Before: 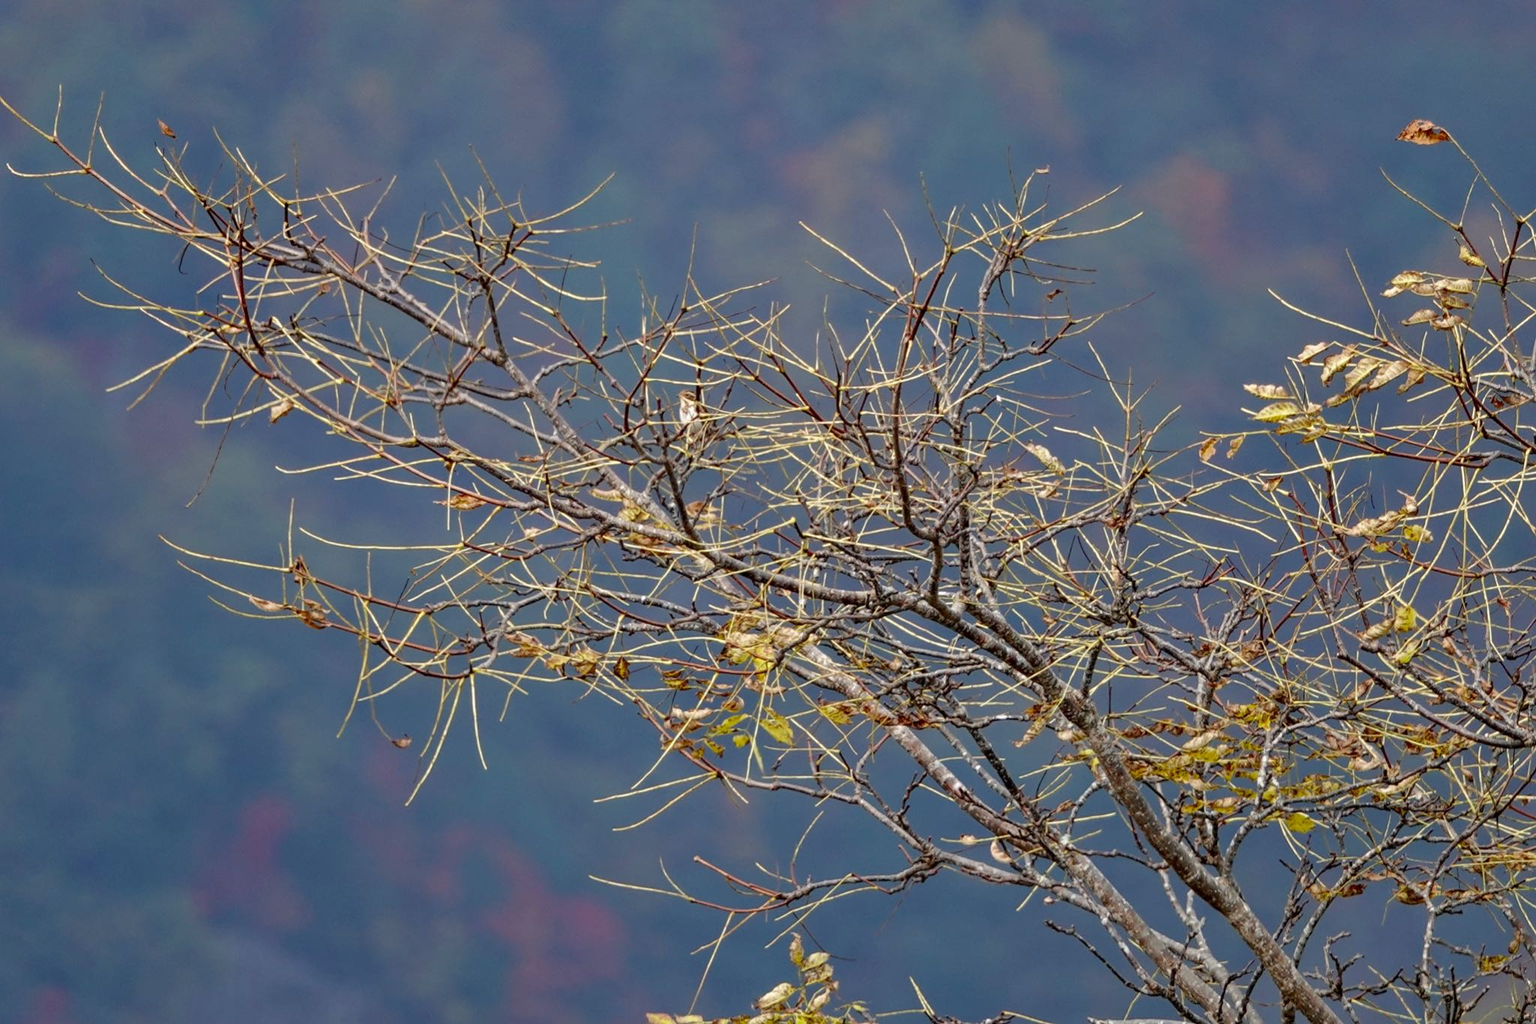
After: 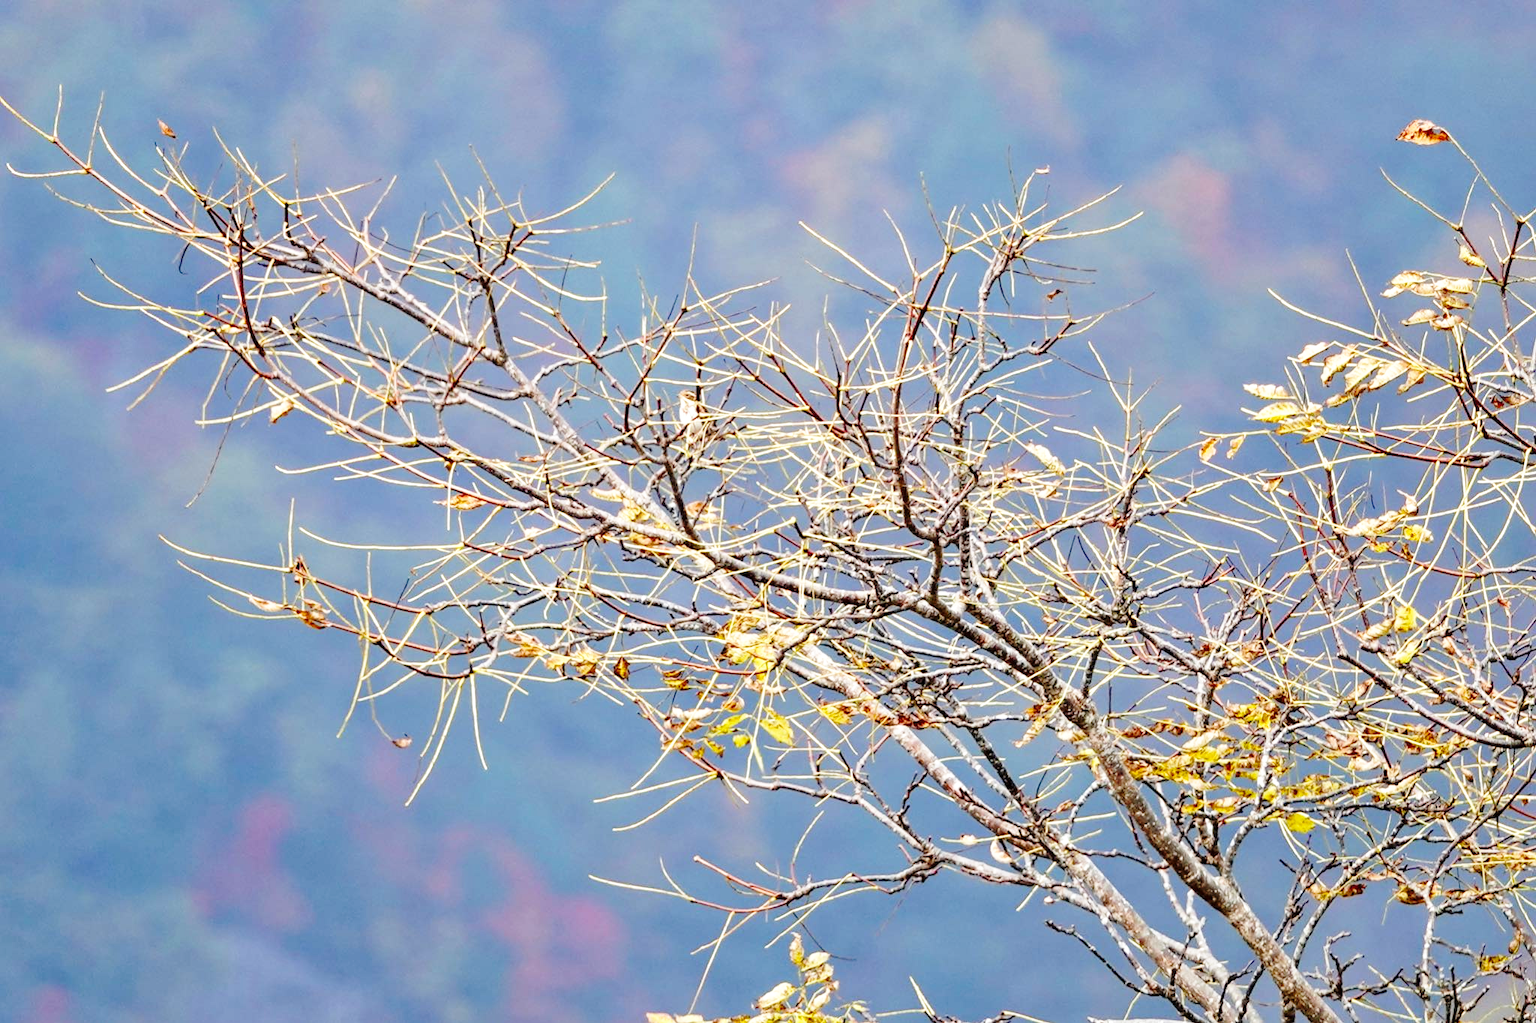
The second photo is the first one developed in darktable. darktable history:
base curve: curves: ch0 [(0, 0) (0.028, 0.03) (0.121, 0.232) (0.46, 0.748) (0.859, 0.968) (1, 1)], preserve colors none
exposure: exposure 0.632 EV, compensate exposure bias true, compensate highlight preservation false
